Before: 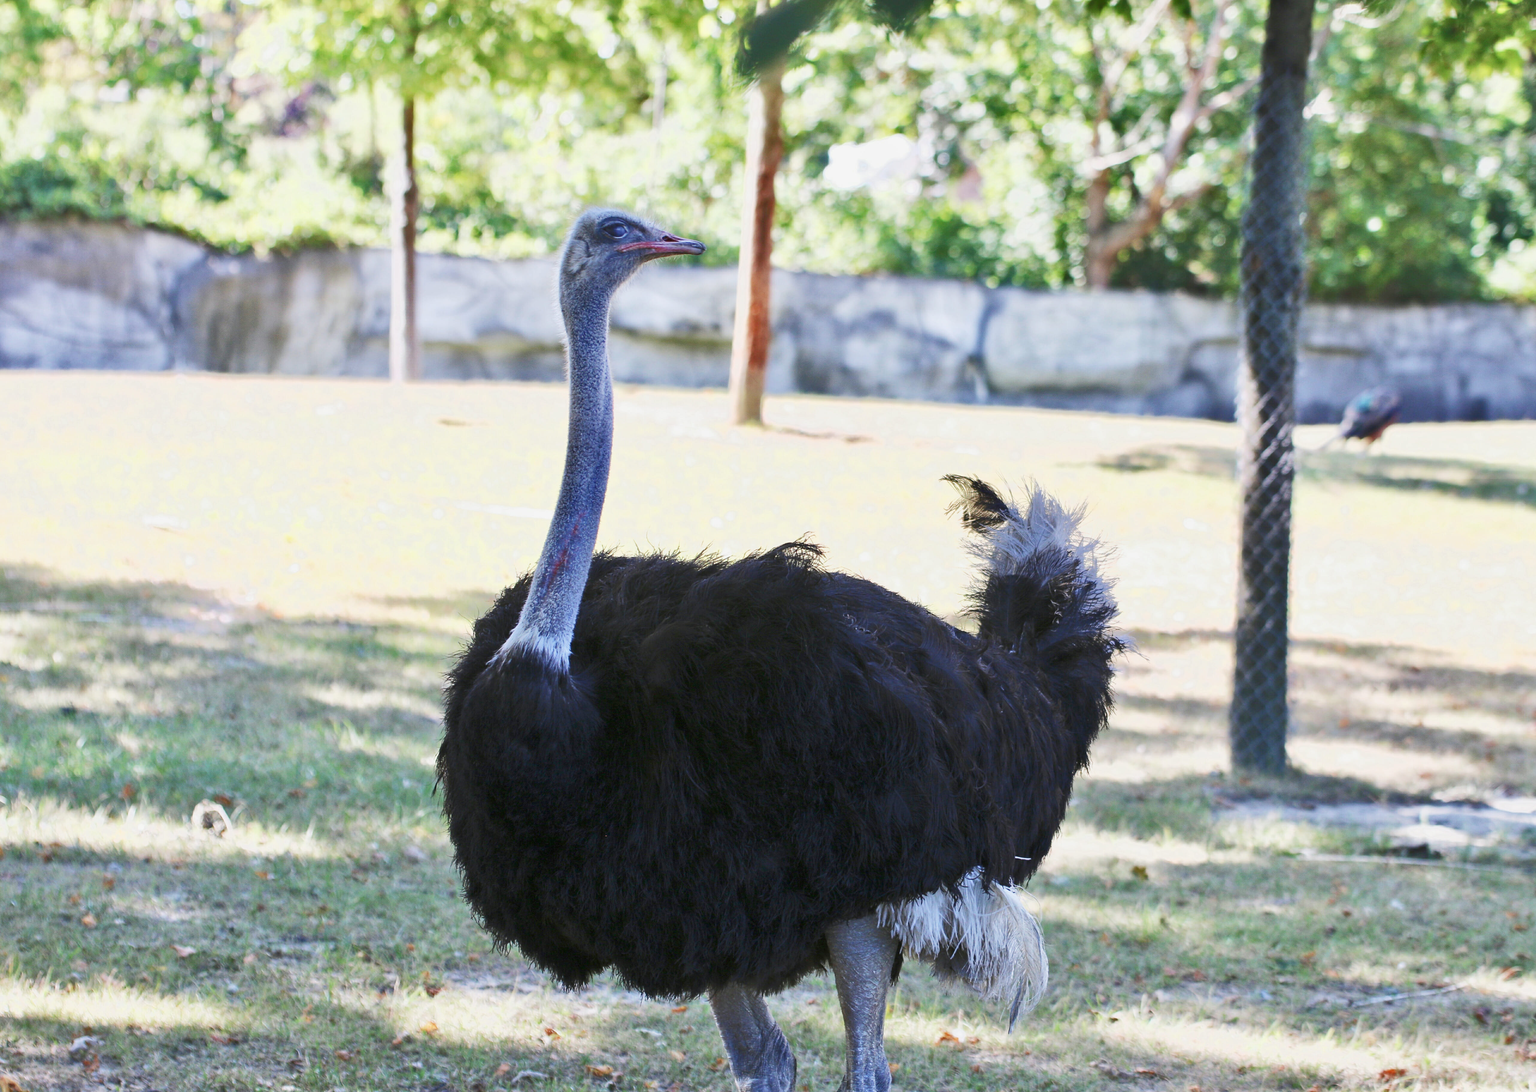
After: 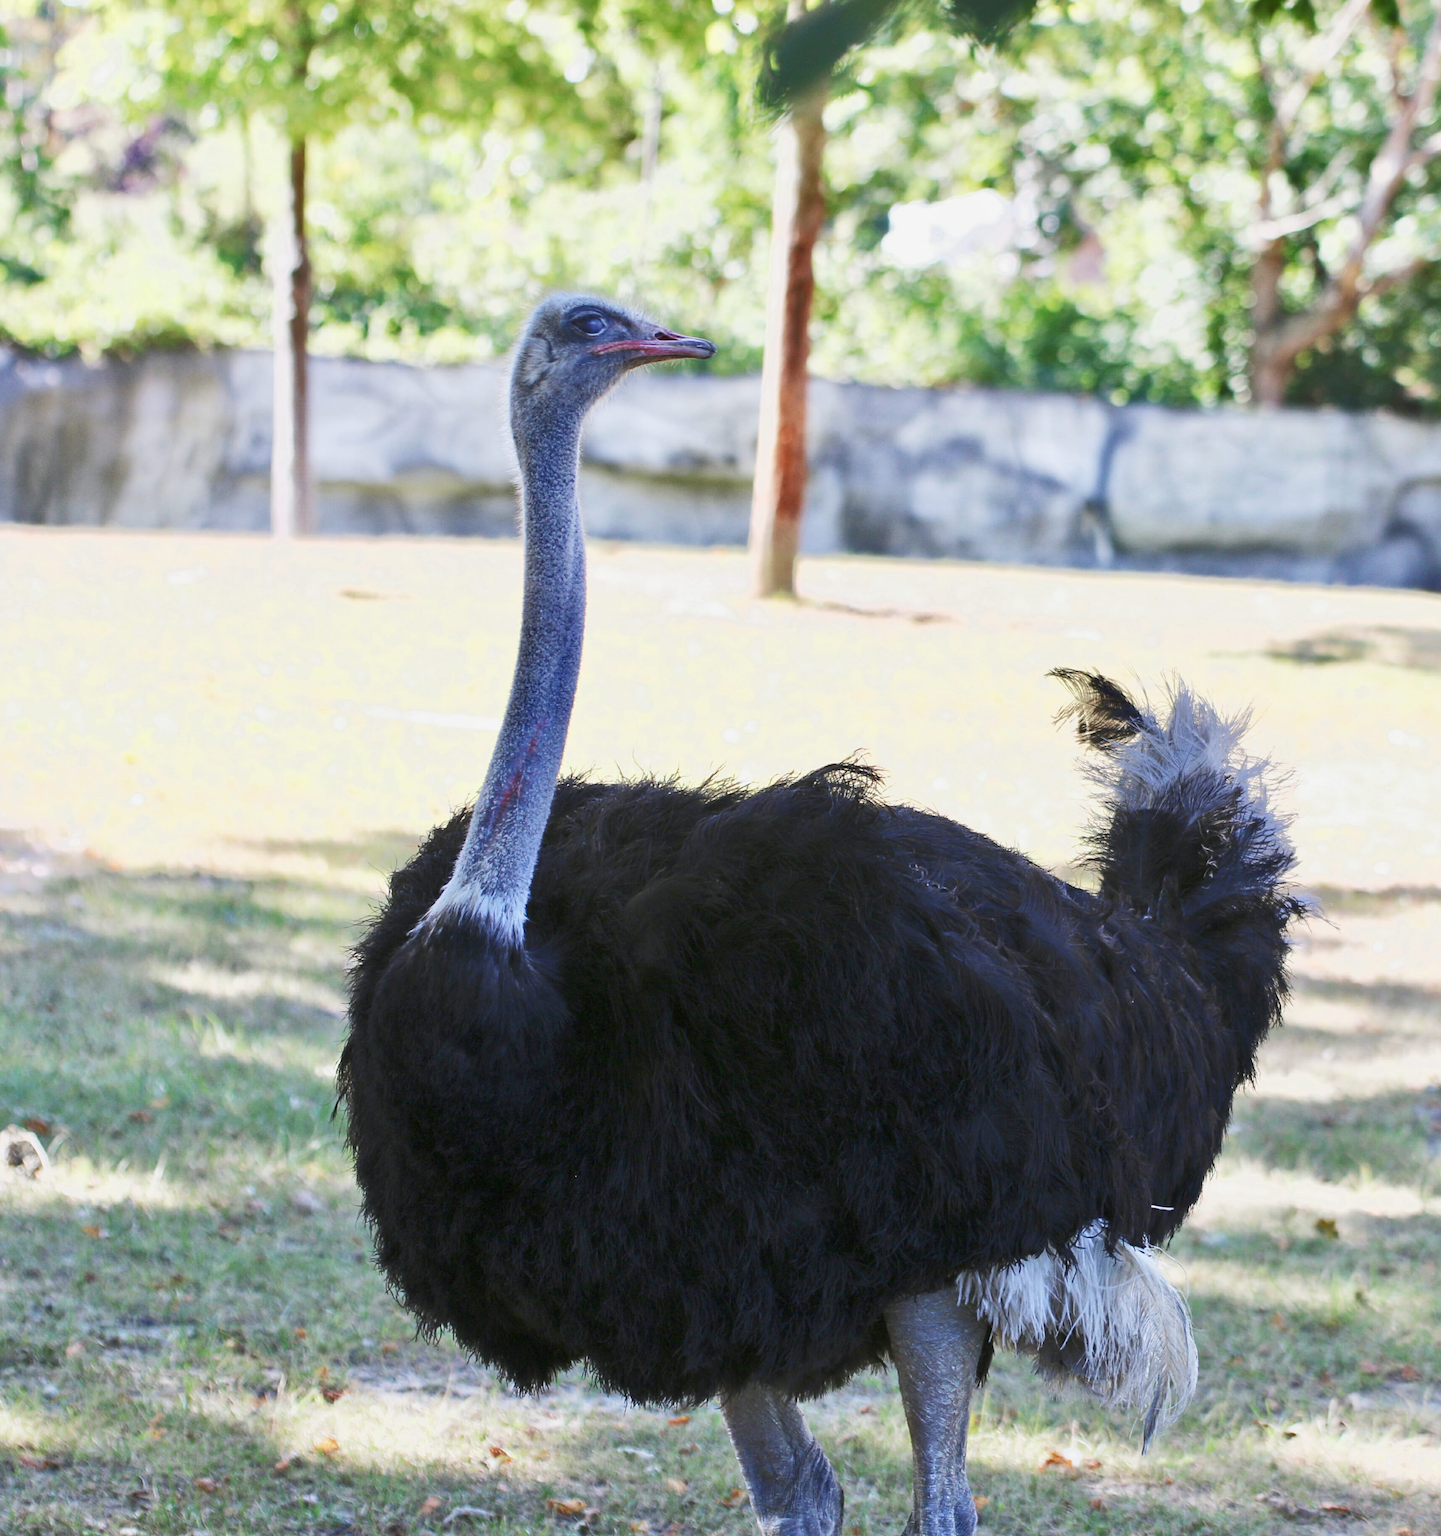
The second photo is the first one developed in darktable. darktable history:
crop and rotate: left 12.829%, right 20.473%
